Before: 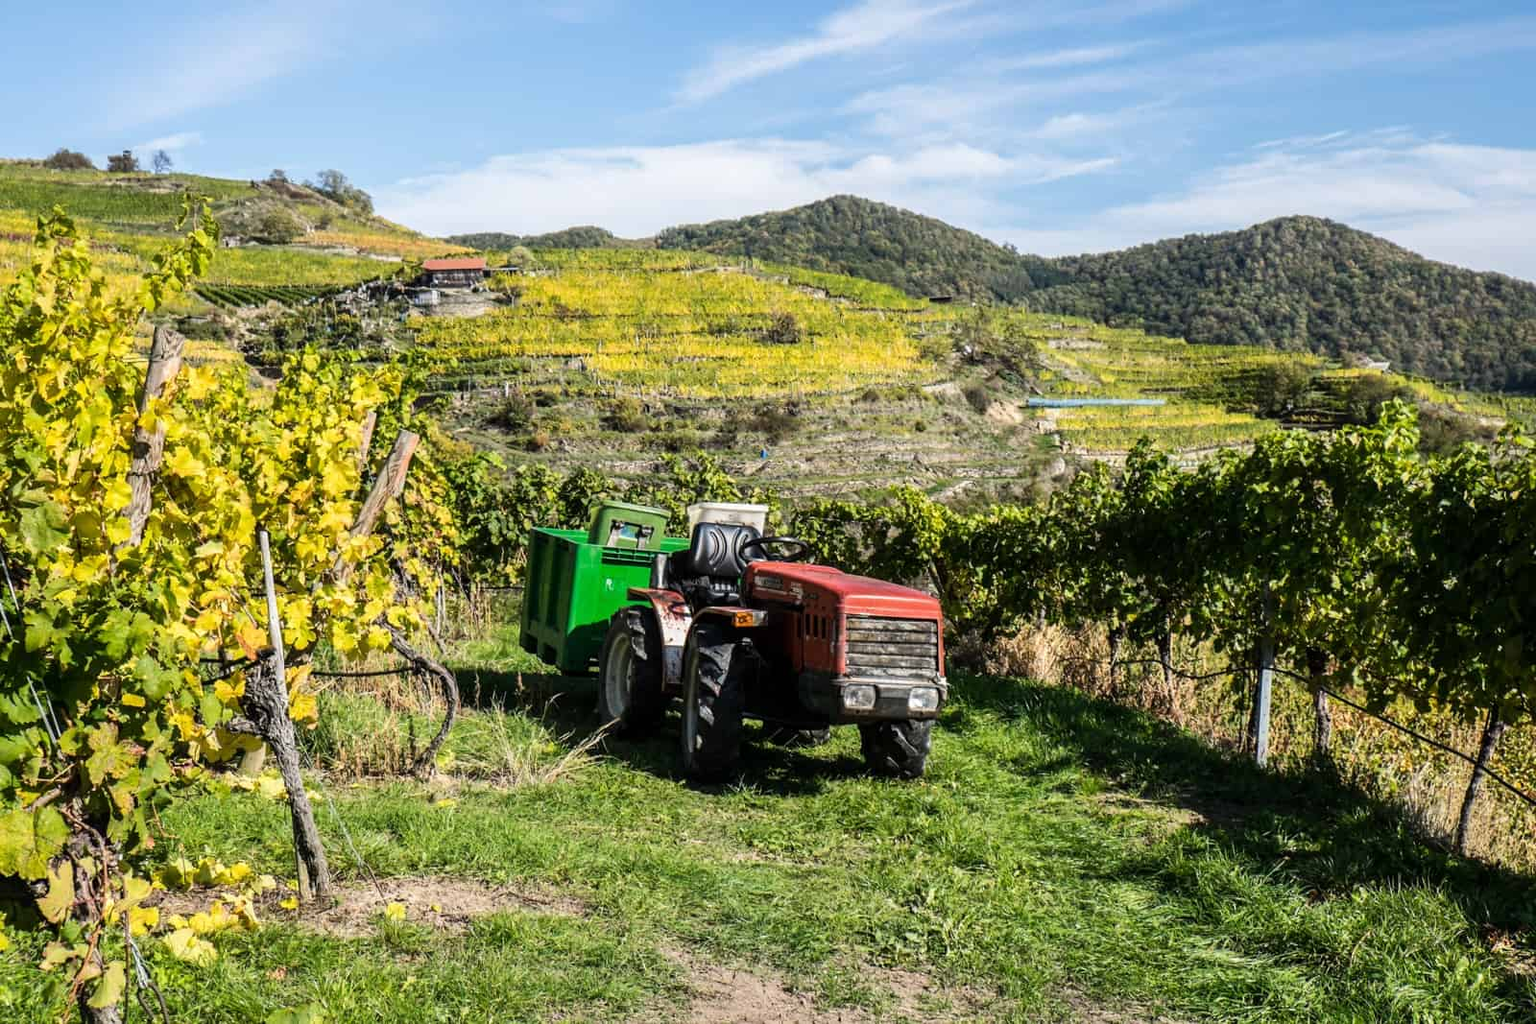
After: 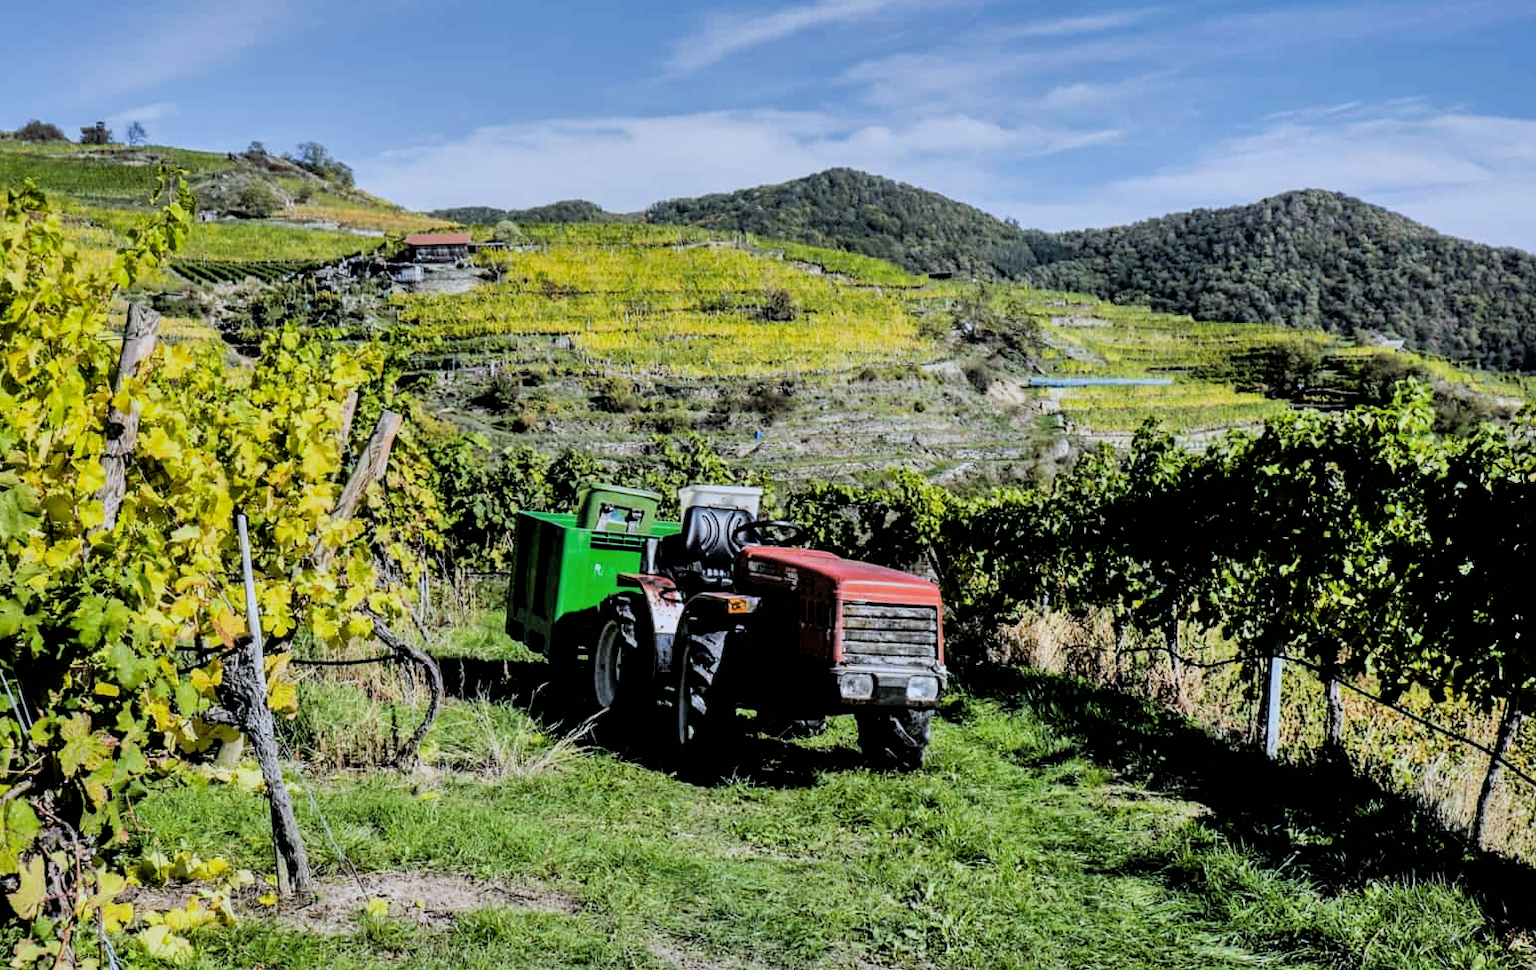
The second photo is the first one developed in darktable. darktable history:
filmic rgb: black relative exposure -3.86 EV, white relative exposure 3.48 EV, hardness 2.63, contrast 1.103
shadows and highlights: white point adjustment 0.1, highlights -70, soften with gaussian
crop: left 1.964%, top 3.251%, right 1.122%, bottom 4.933%
white balance: red 0.926, green 1.003, blue 1.133
